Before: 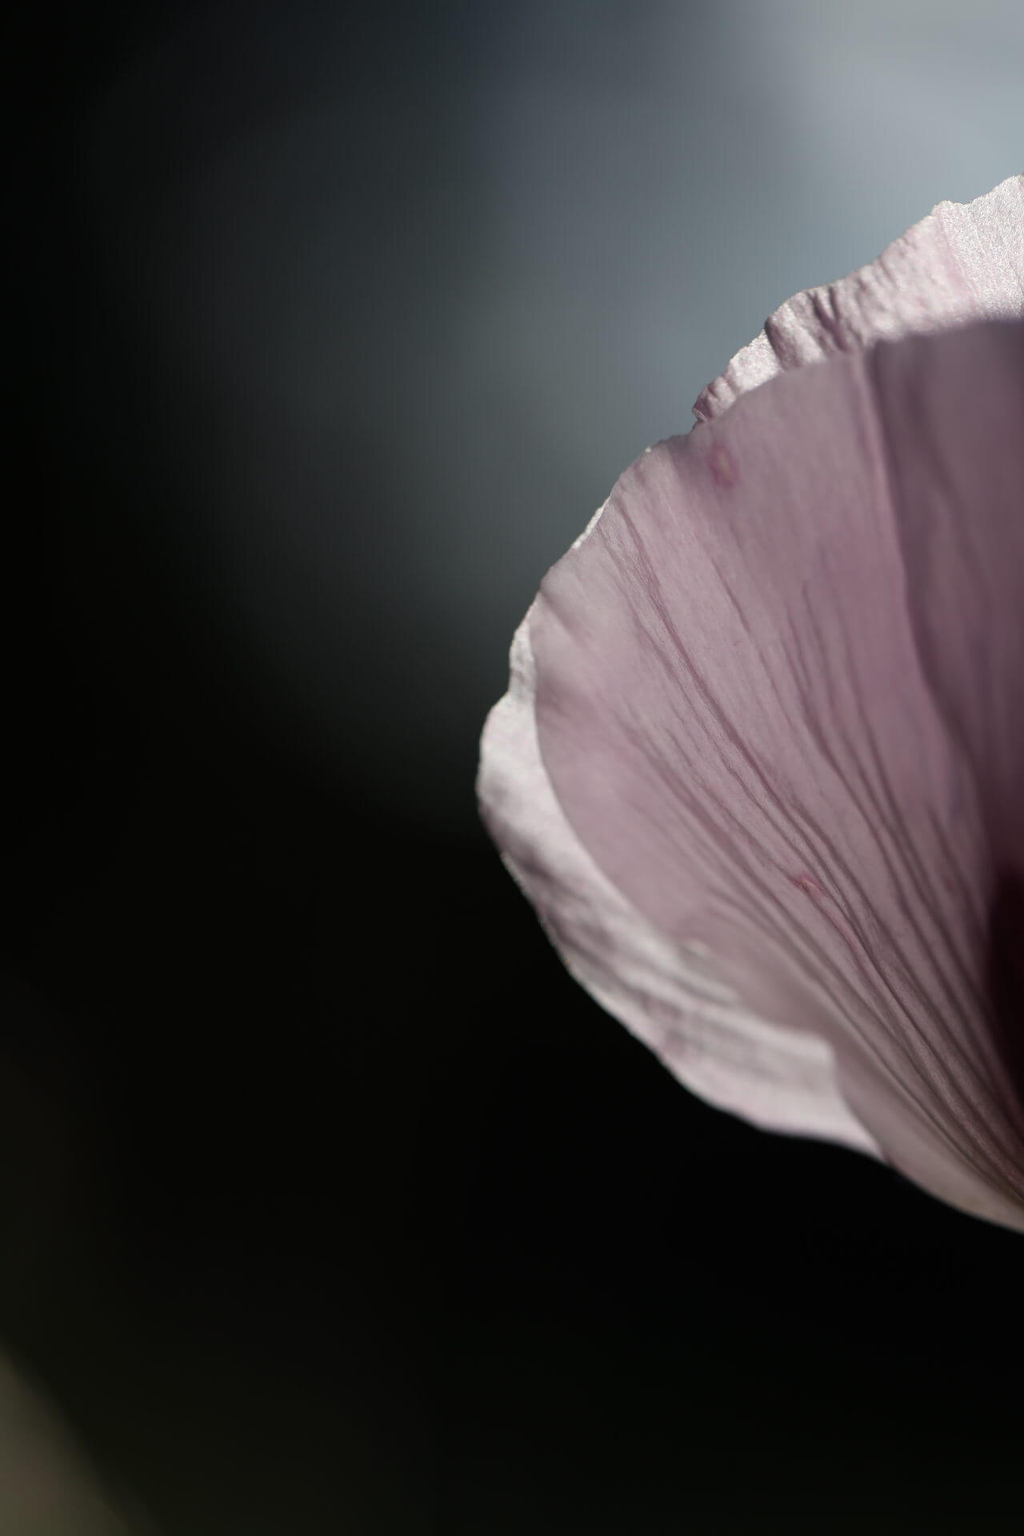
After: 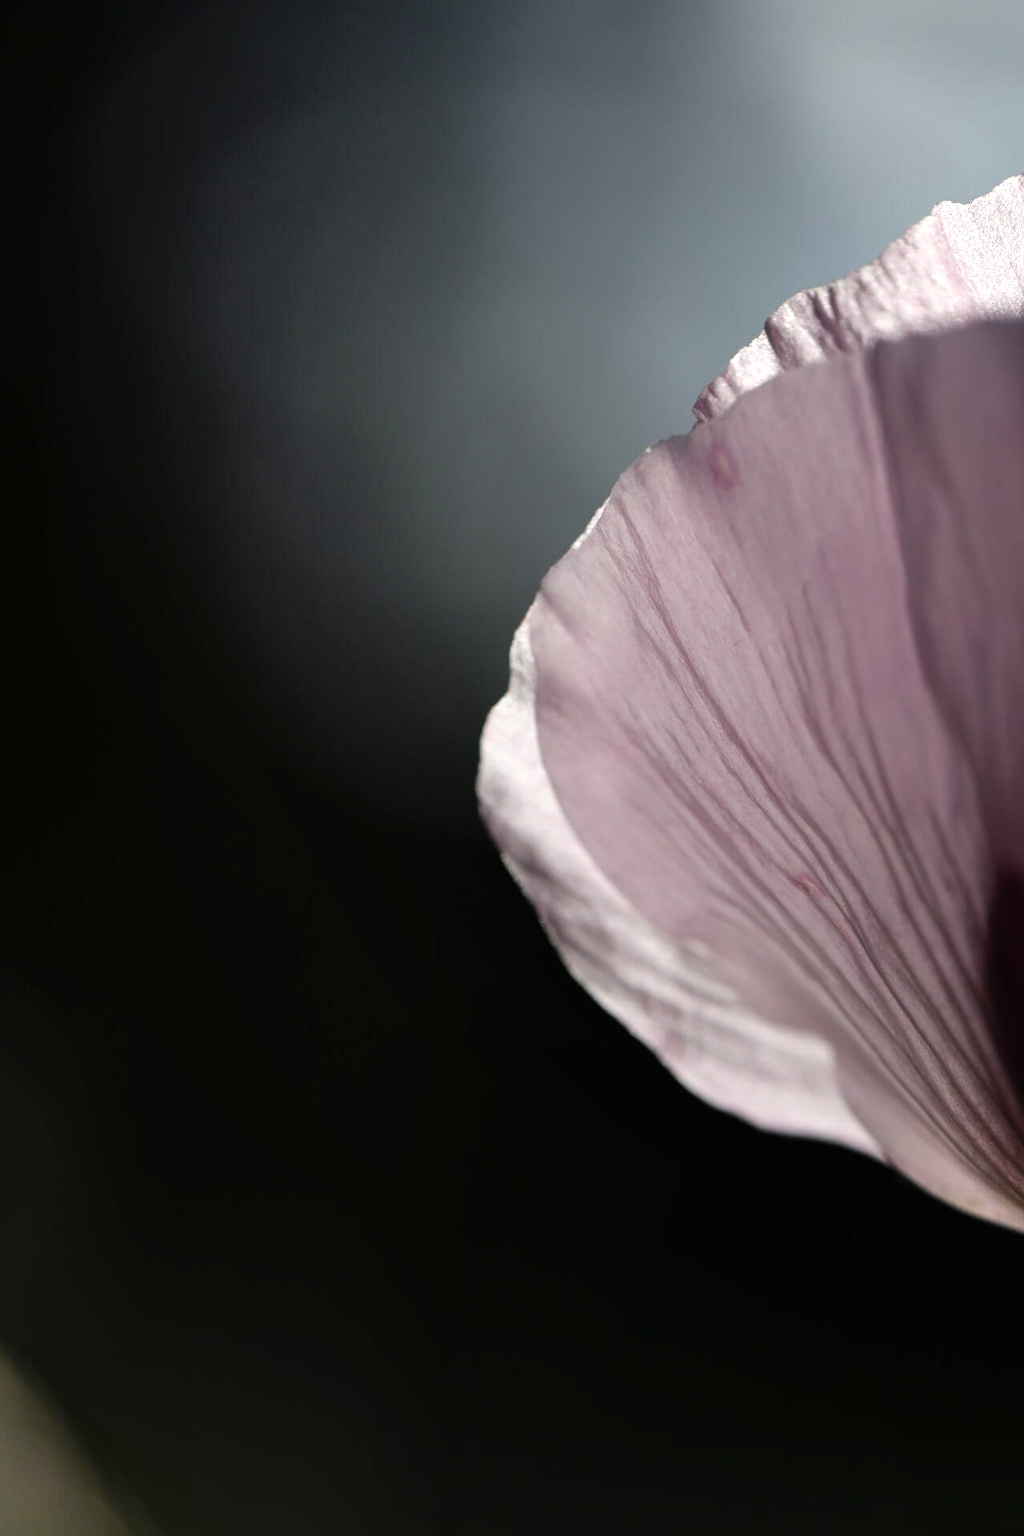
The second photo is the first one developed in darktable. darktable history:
tone equalizer: -8 EV -0.454 EV, -7 EV -0.384 EV, -6 EV -0.31 EV, -5 EV -0.261 EV, -3 EV 0.191 EV, -2 EV 0.308 EV, -1 EV 0.397 EV, +0 EV 0.426 EV
shadows and highlights: low approximation 0.01, soften with gaussian
